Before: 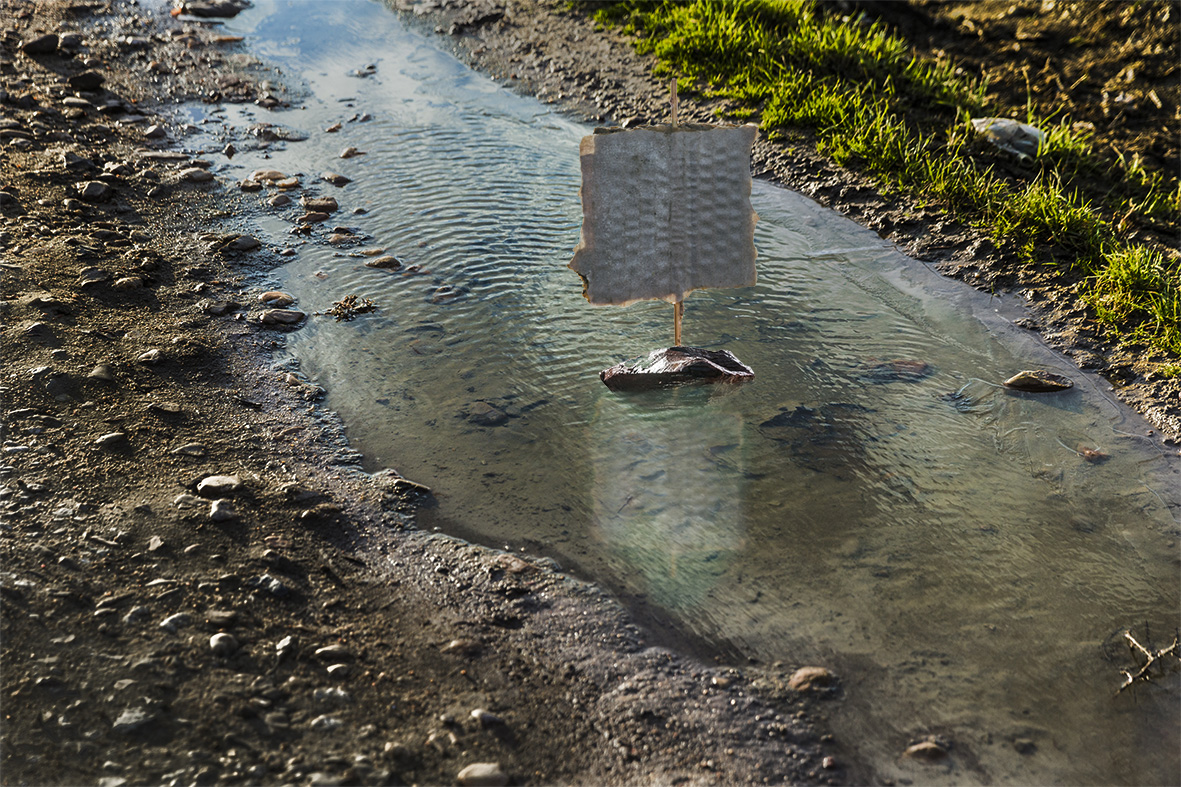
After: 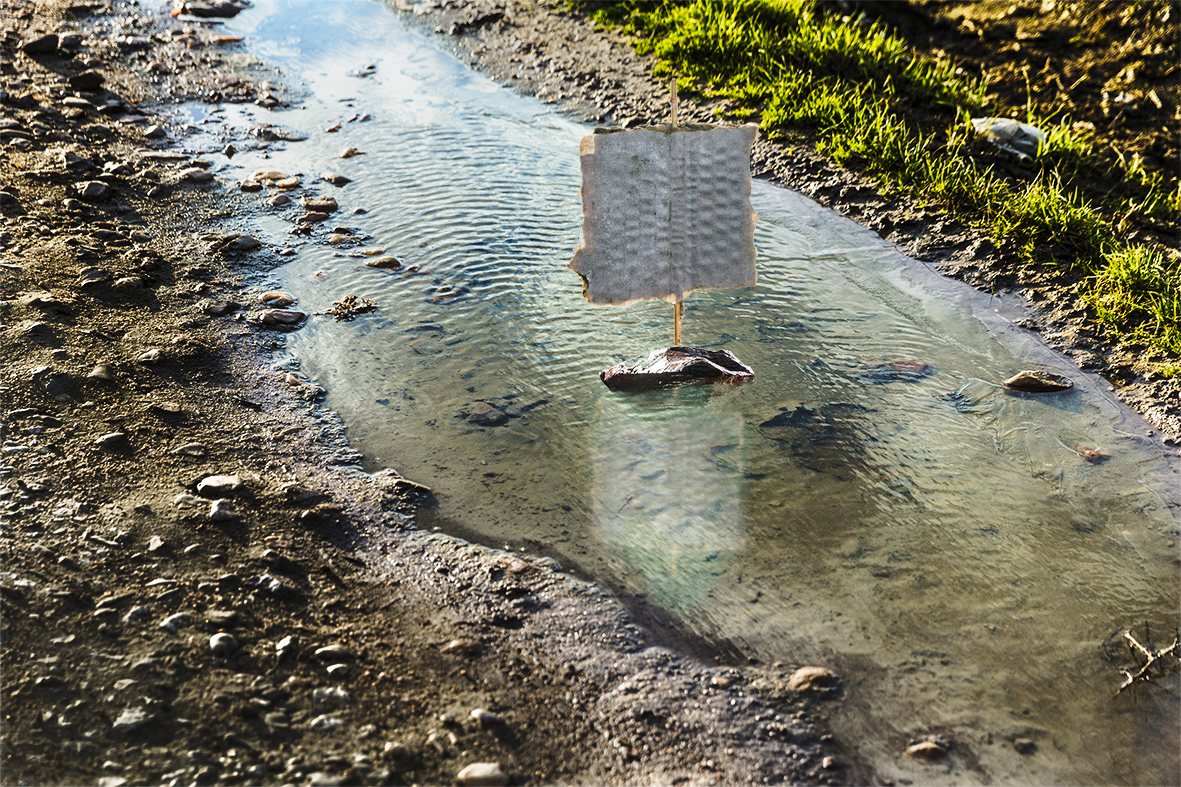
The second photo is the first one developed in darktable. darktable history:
shadows and highlights: radius 93.07, shadows -14.46, white point adjustment 0.23, highlights 31.48, compress 48.23%, highlights color adjustment 52.79%, soften with gaussian
base curve: curves: ch0 [(0, 0) (0.028, 0.03) (0.121, 0.232) (0.46, 0.748) (0.859, 0.968) (1, 1)], preserve colors none
